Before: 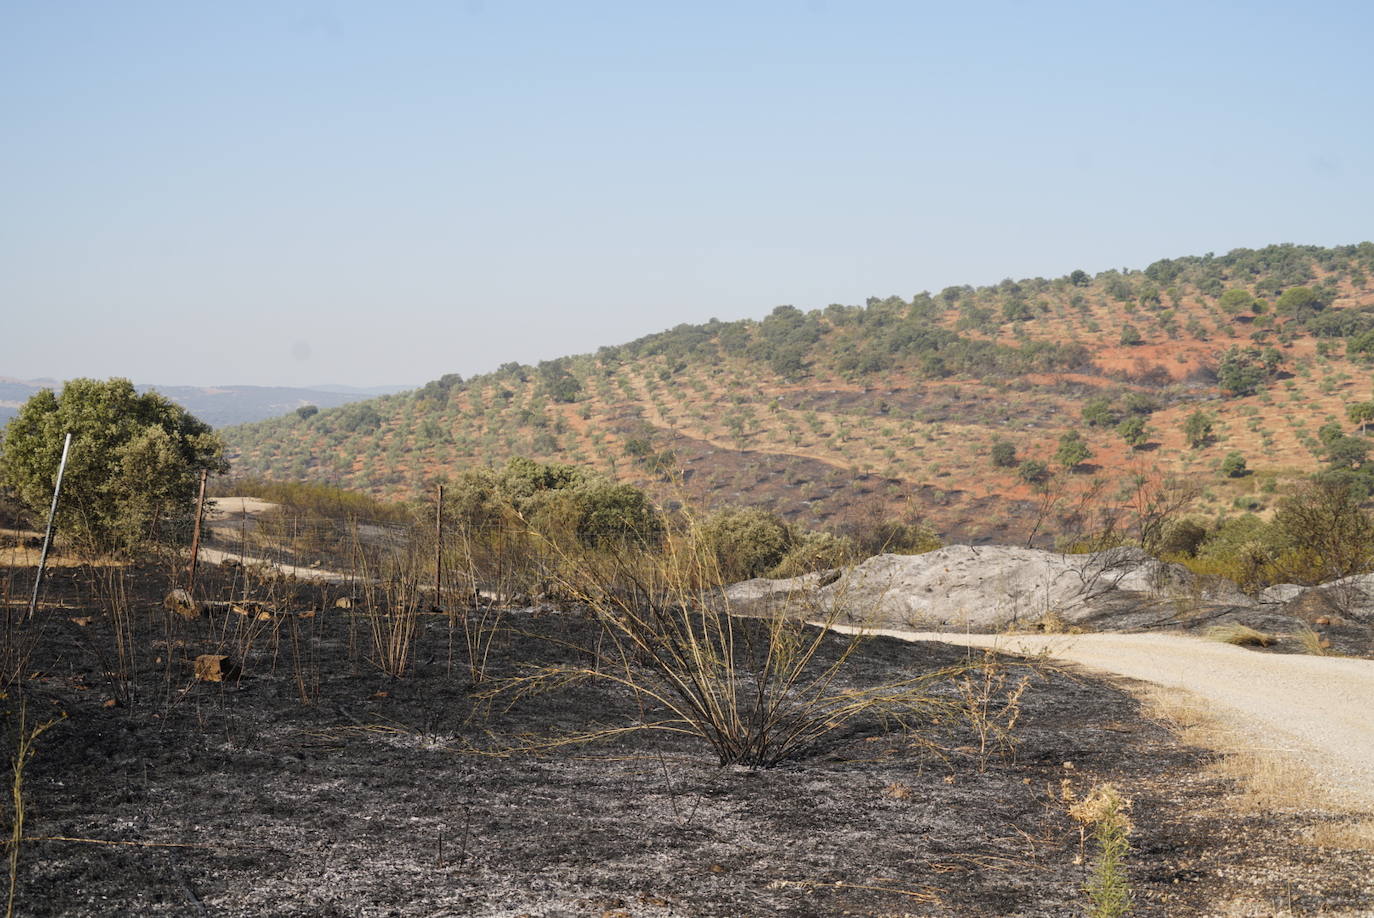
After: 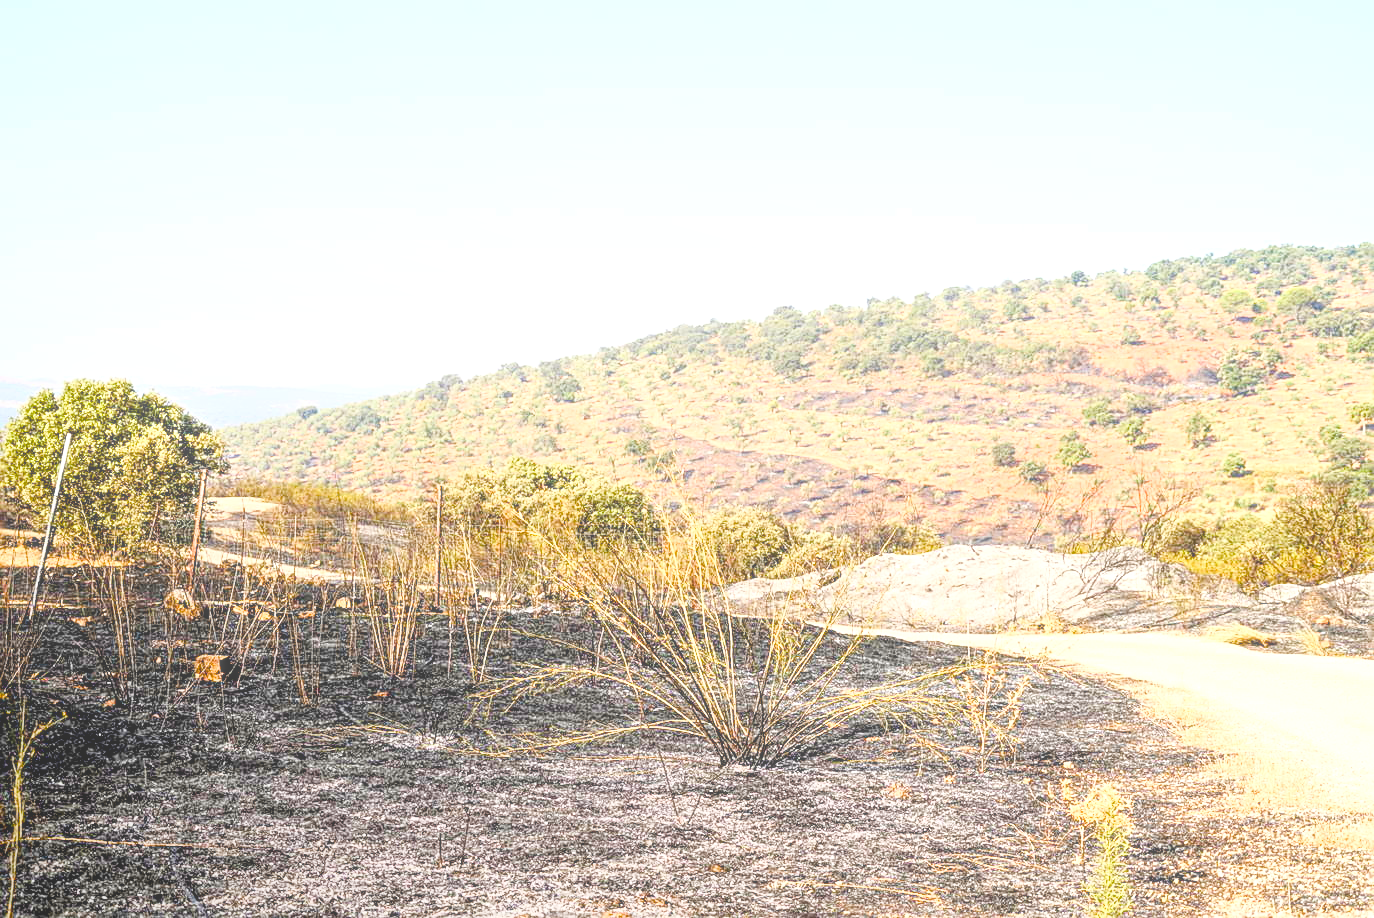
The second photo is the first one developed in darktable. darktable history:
color balance rgb: global offset › luminance 0.765%, linear chroma grading › global chroma 15.43%, perceptual saturation grading › global saturation 20%, perceptual saturation grading › highlights -50.184%, perceptual saturation grading › shadows 31.054%, contrast 4.875%
local contrast: highlights 71%, shadows 9%, midtone range 0.193
exposure: black level correction 0.011, exposure 1.075 EV, compensate highlight preservation false
sharpen: on, module defaults
base curve: curves: ch0 [(0, 0) (0.028, 0.03) (0.121, 0.232) (0.46, 0.748) (0.859, 0.968) (1, 1)], exposure shift 0.01
